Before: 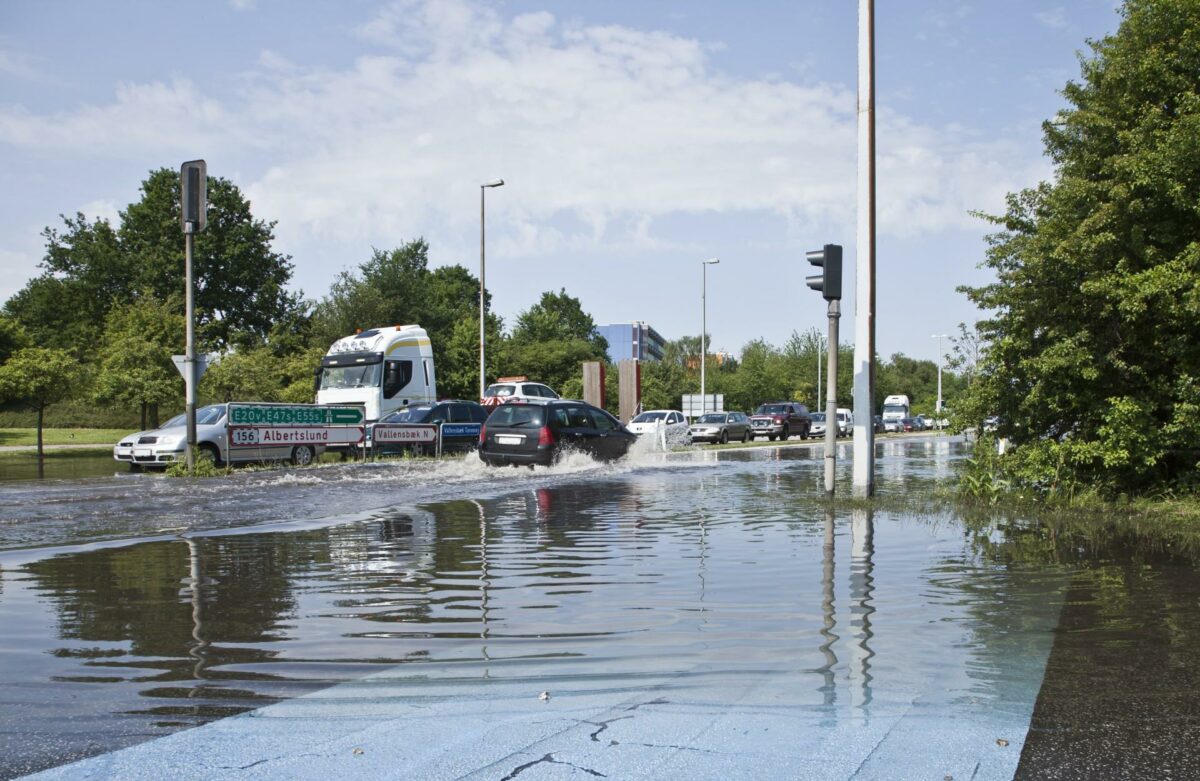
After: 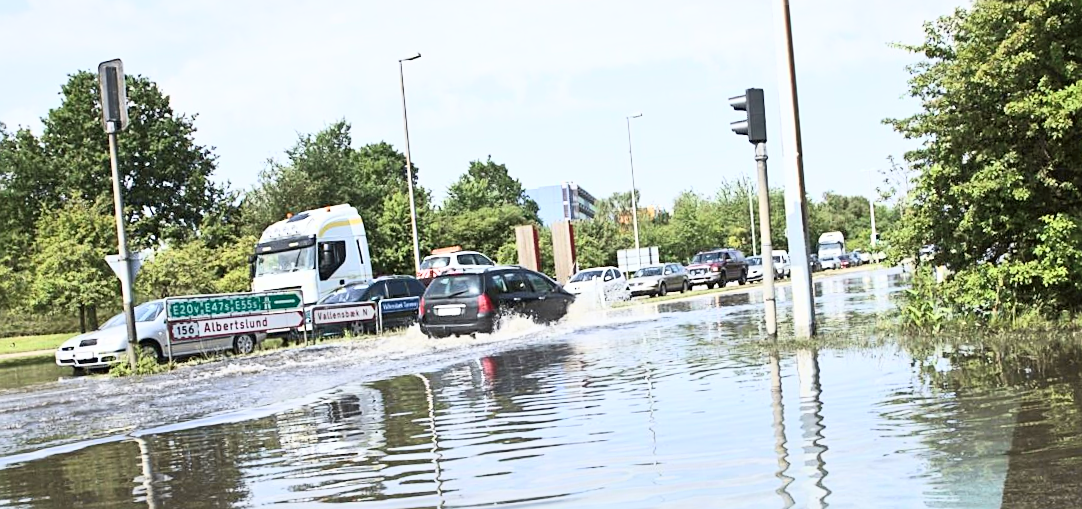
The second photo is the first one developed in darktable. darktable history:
contrast brightness saturation: contrast 0.39, brightness 0.53
tone curve: curves: ch0 [(0, 0.013) (0.054, 0.018) (0.205, 0.191) (0.289, 0.292) (0.39, 0.424) (0.493, 0.551) (0.666, 0.743) (0.795, 0.841) (1, 0.998)]; ch1 [(0, 0) (0.385, 0.343) (0.439, 0.415) (0.494, 0.495) (0.501, 0.501) (0.51, 0.509) (0.54, 0.552) (0.586, 0.614) (0.66, 0.706) (0.783, 0.804) (1, 1)]; ch2 [(0, 0) (0.32, 0.281) (0.403, 0.399) (0.441, 0.428) (0.47, 0.469) (0.498, 0.496) (0.524, 0.538) (0.566, 0.579) (0.633, 0.665) (0.7, 0.711) (1, 1)], color space Lab, independent channels, preserve colors none
crop and rotate: left 2.991%, top 13.302%, right 1.981%, bottom 12.636%
rotate and perspective: rotation -5°, crop left 0.05, crop right 0.952, crop top 0.11, crop bottom 0.89
sharpen: on, module defaults
